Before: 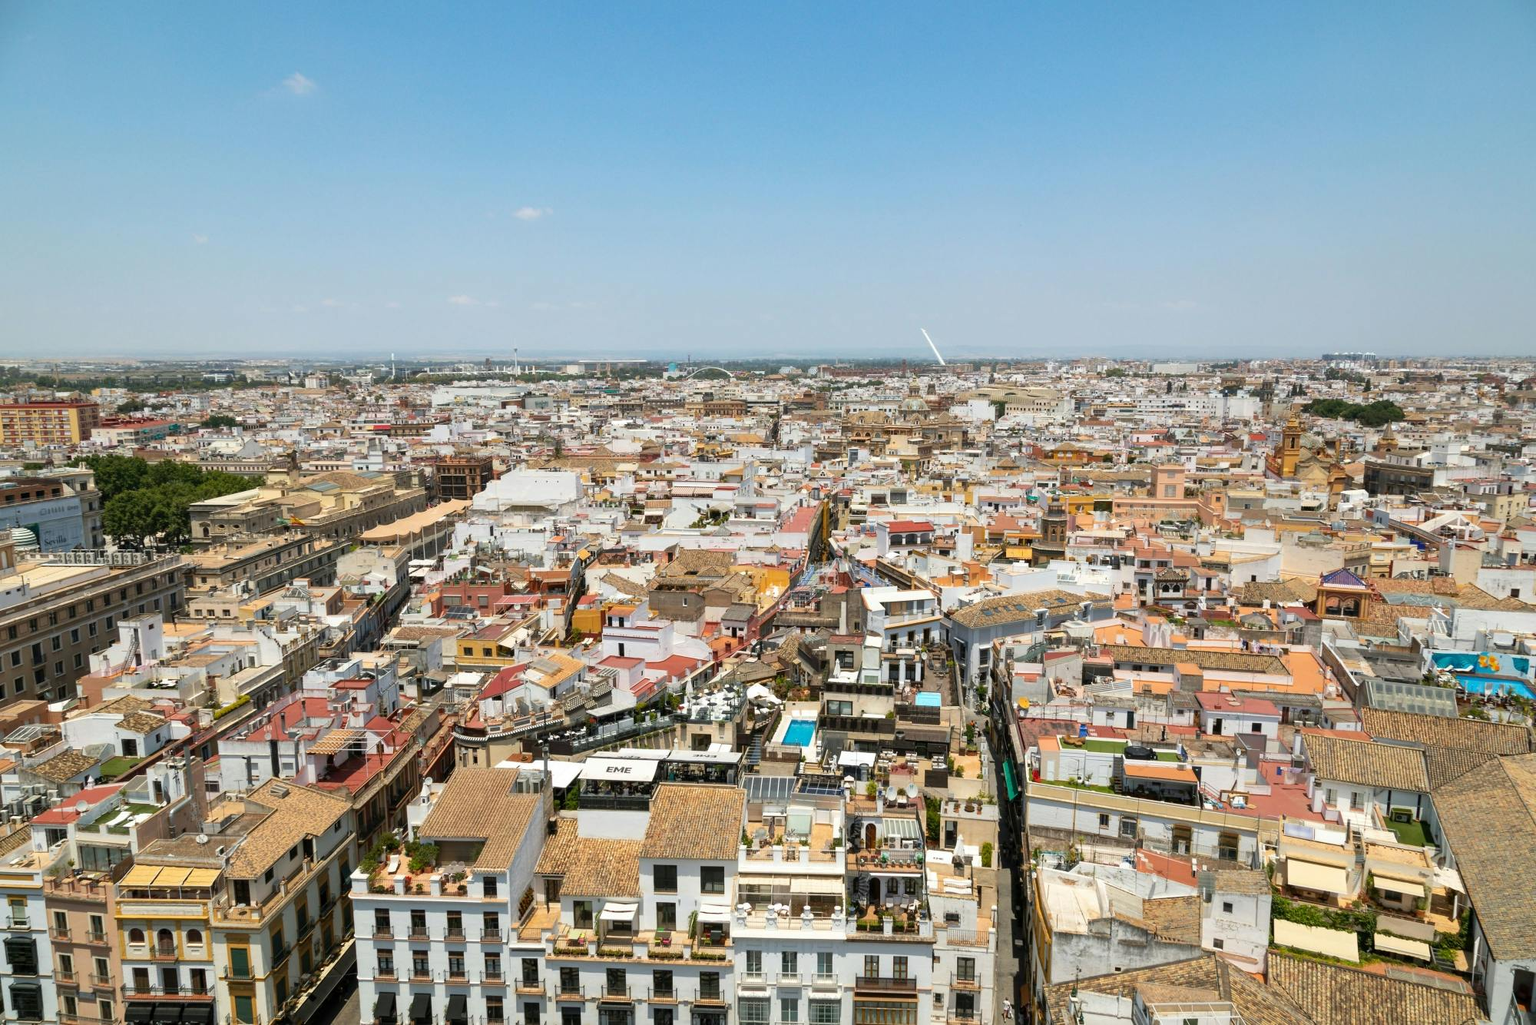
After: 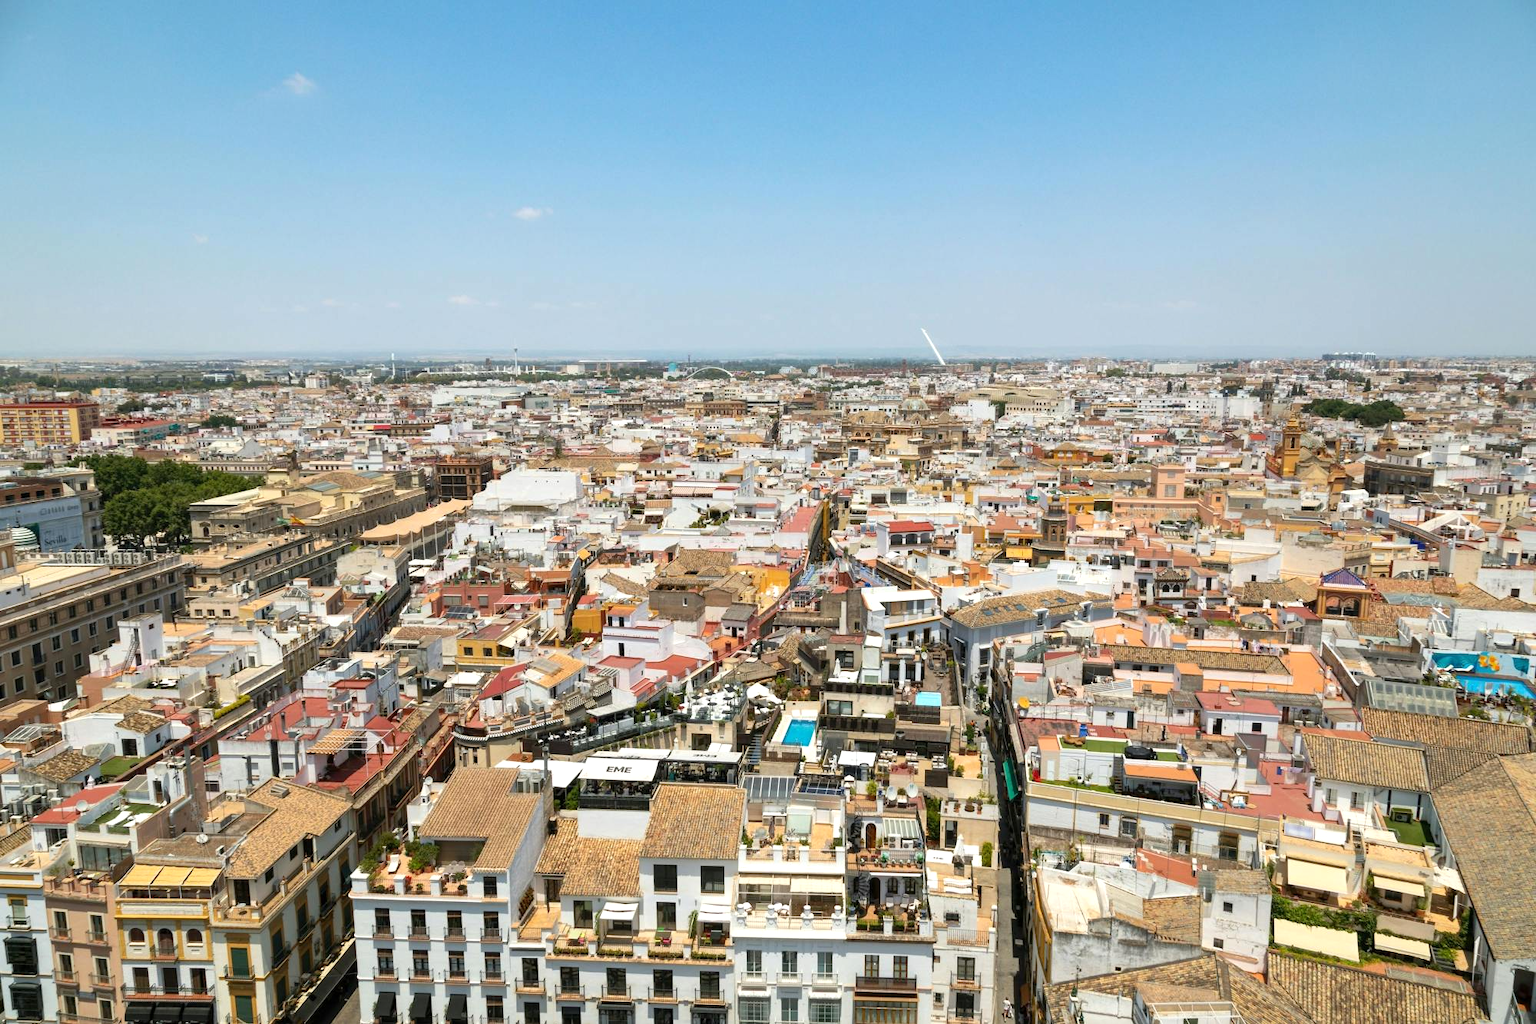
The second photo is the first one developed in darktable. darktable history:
exposure: exposure 0.188 EV, compensate exposure bias true, compensate highlight preservation false
